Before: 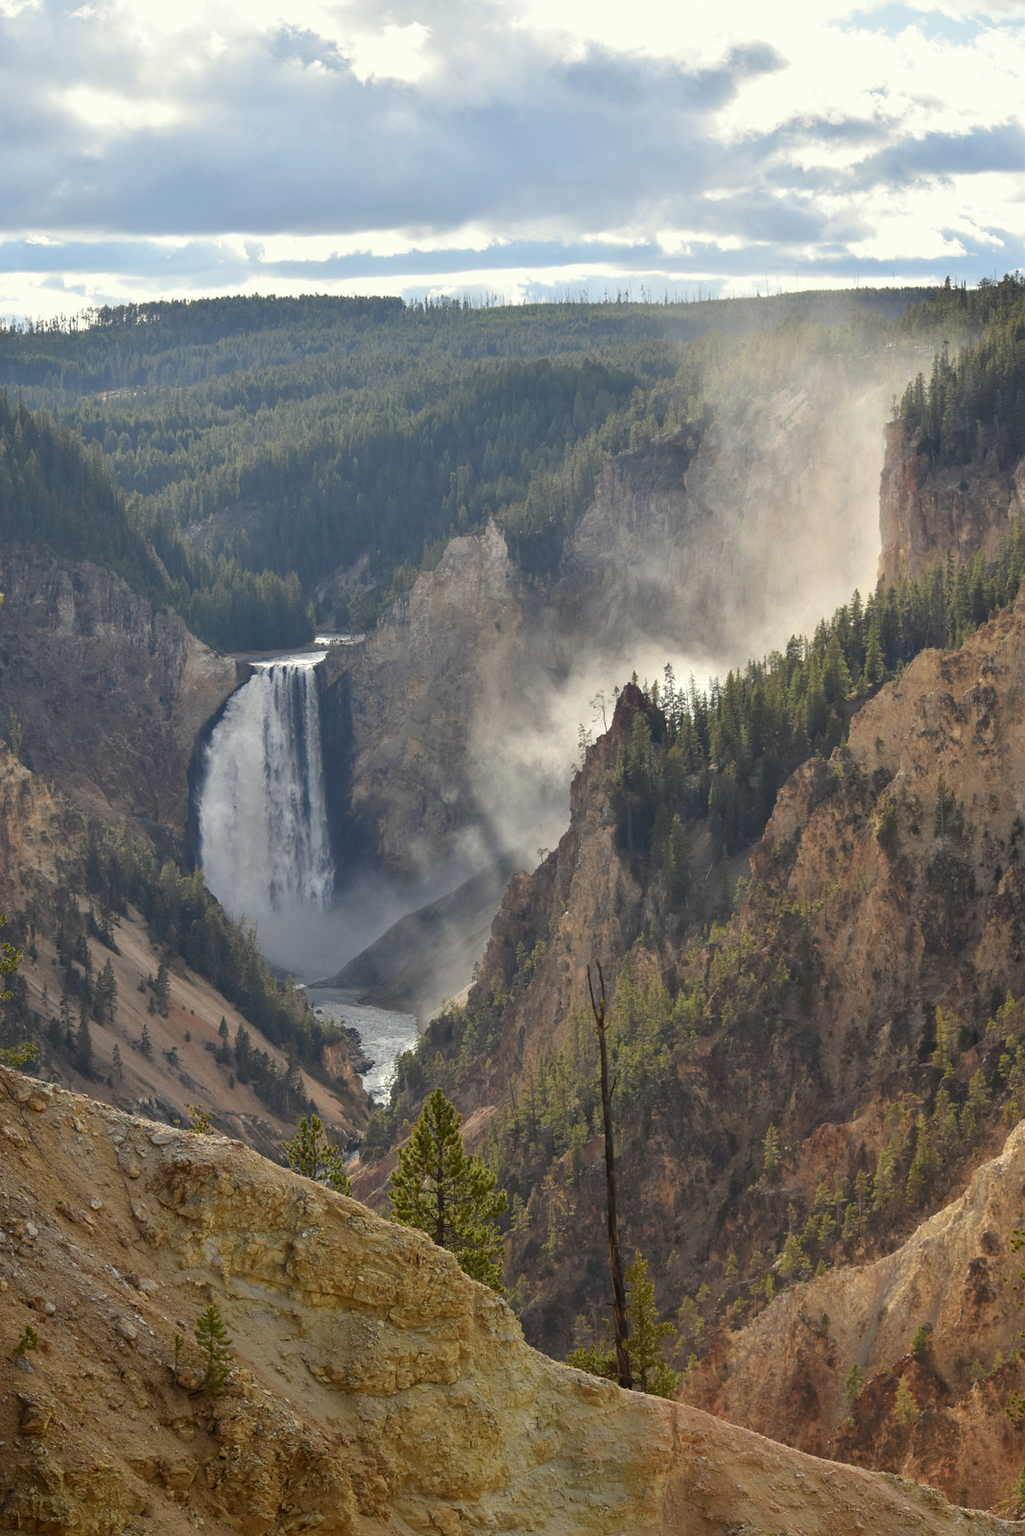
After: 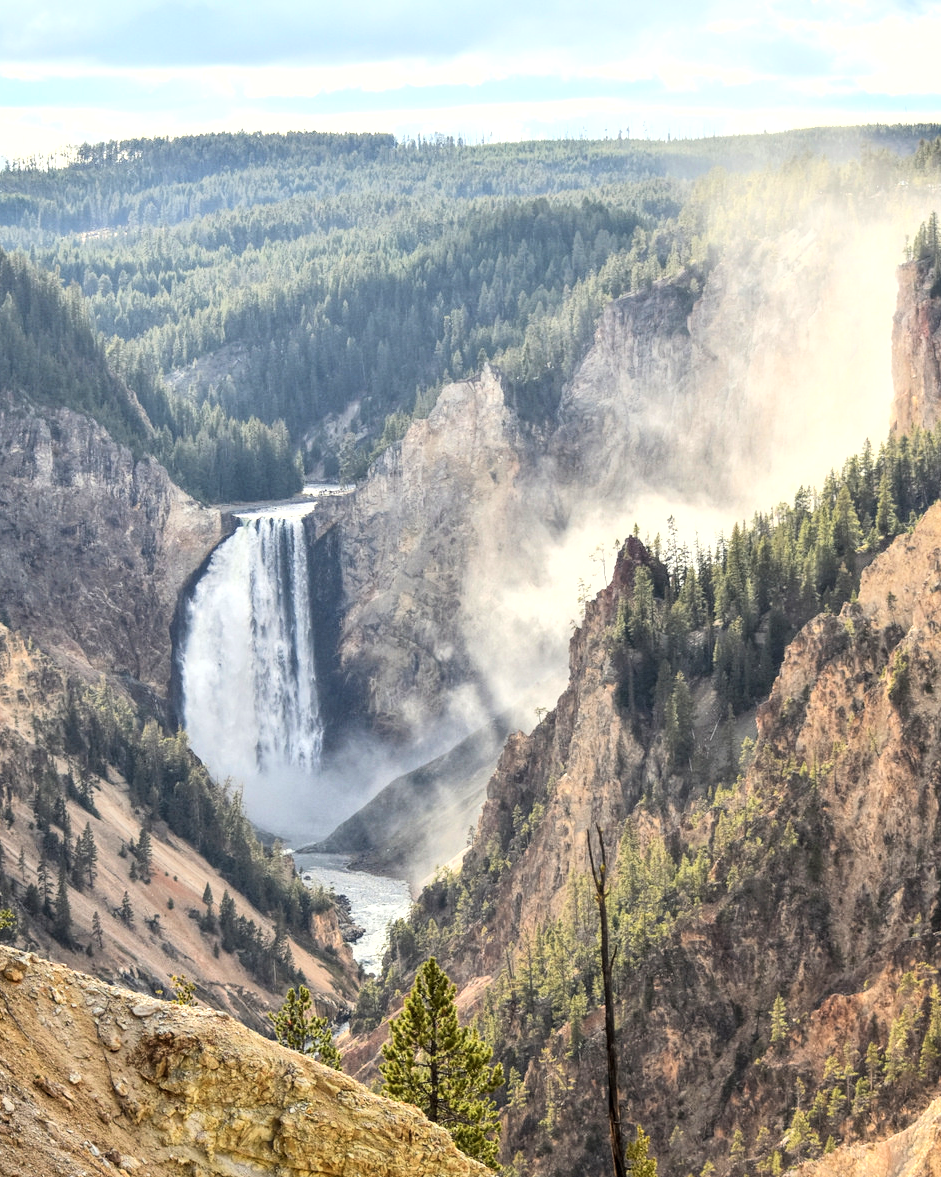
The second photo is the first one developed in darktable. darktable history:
local contrast: highlights 93%, shadows 86%, detail 160%, midtone range 0.2
base curve: curves: ch0 [(0, 0) (0.007, 0.004) (0.027, 0.03) (0.046, 0.07) (0.207, 0.54) (0.442, 0.872) (0.673, 0.972) (1, 1)]
crop and rotate: left 2.342%, top 11.026%, right 9.495%, bottom 15.406%
